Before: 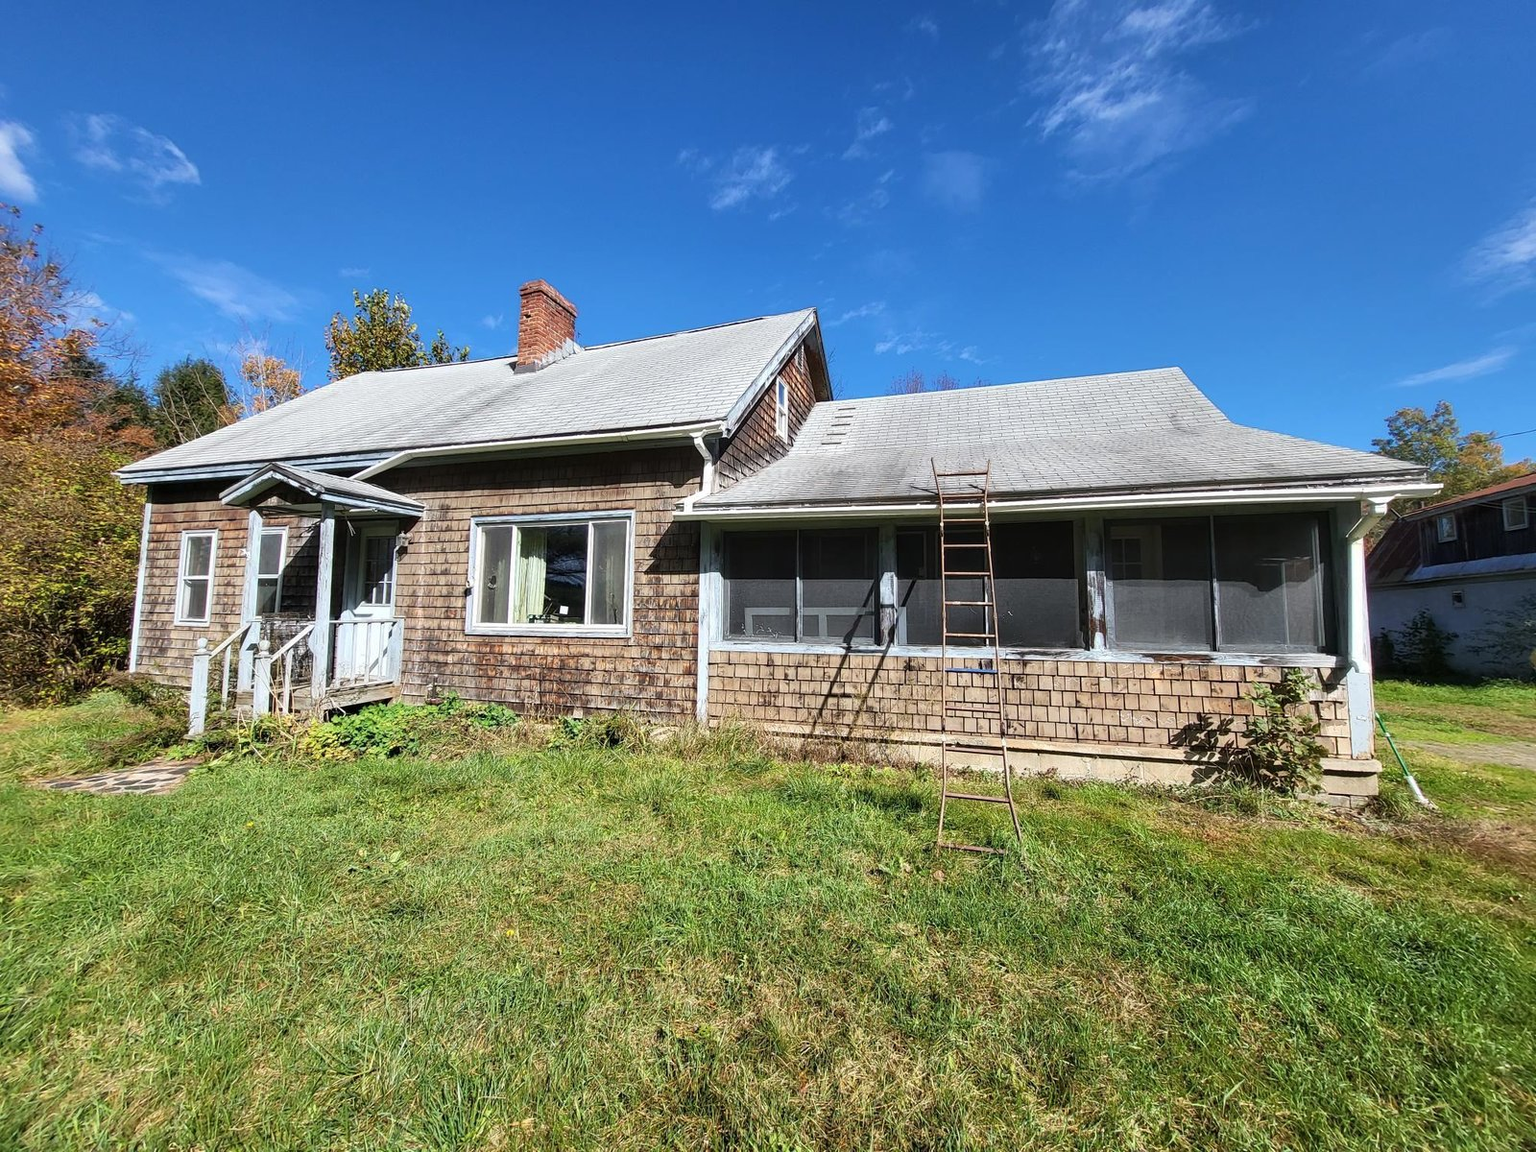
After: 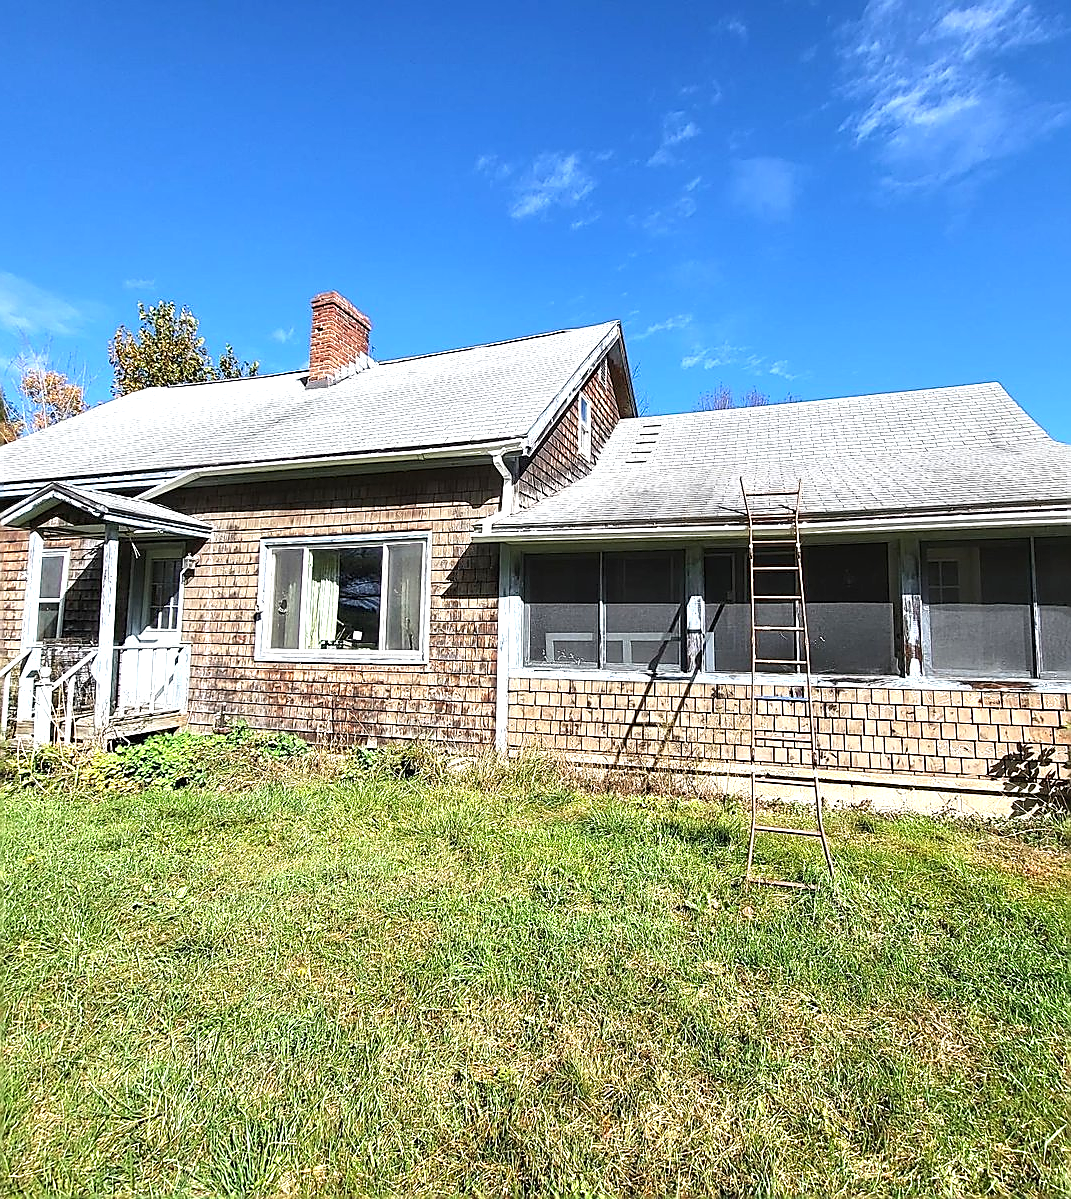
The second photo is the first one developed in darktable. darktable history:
crop and rotate: left 14.434%, right 18.604%
sharpen: radius 1.418, amount 1.25, threshold 0.801
exposure: black level correction 0, exposure 0.701 EV, compensate exposure bias true, compensate highlight preservation false
